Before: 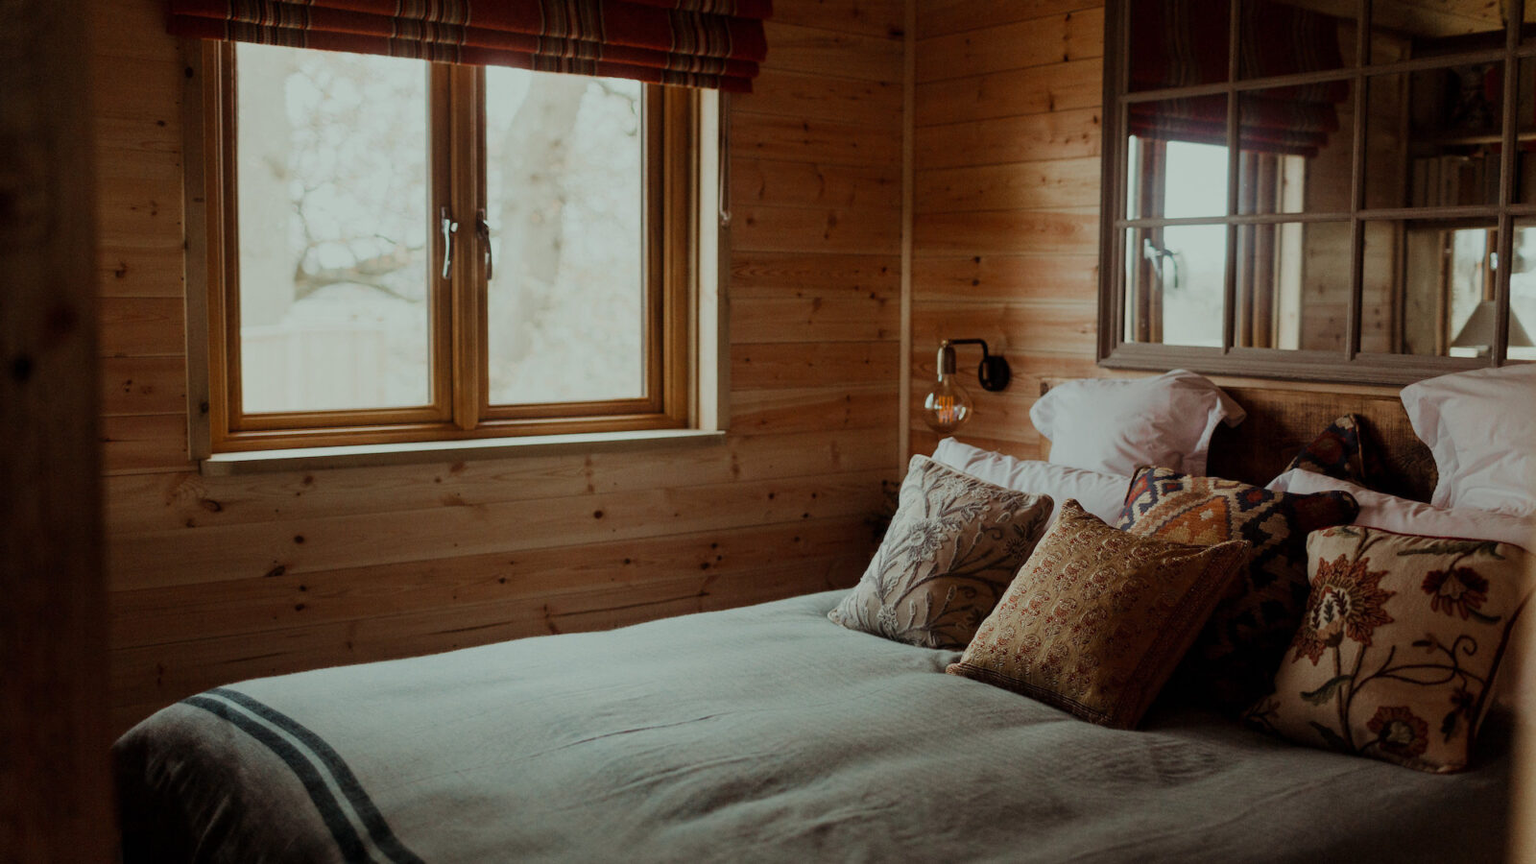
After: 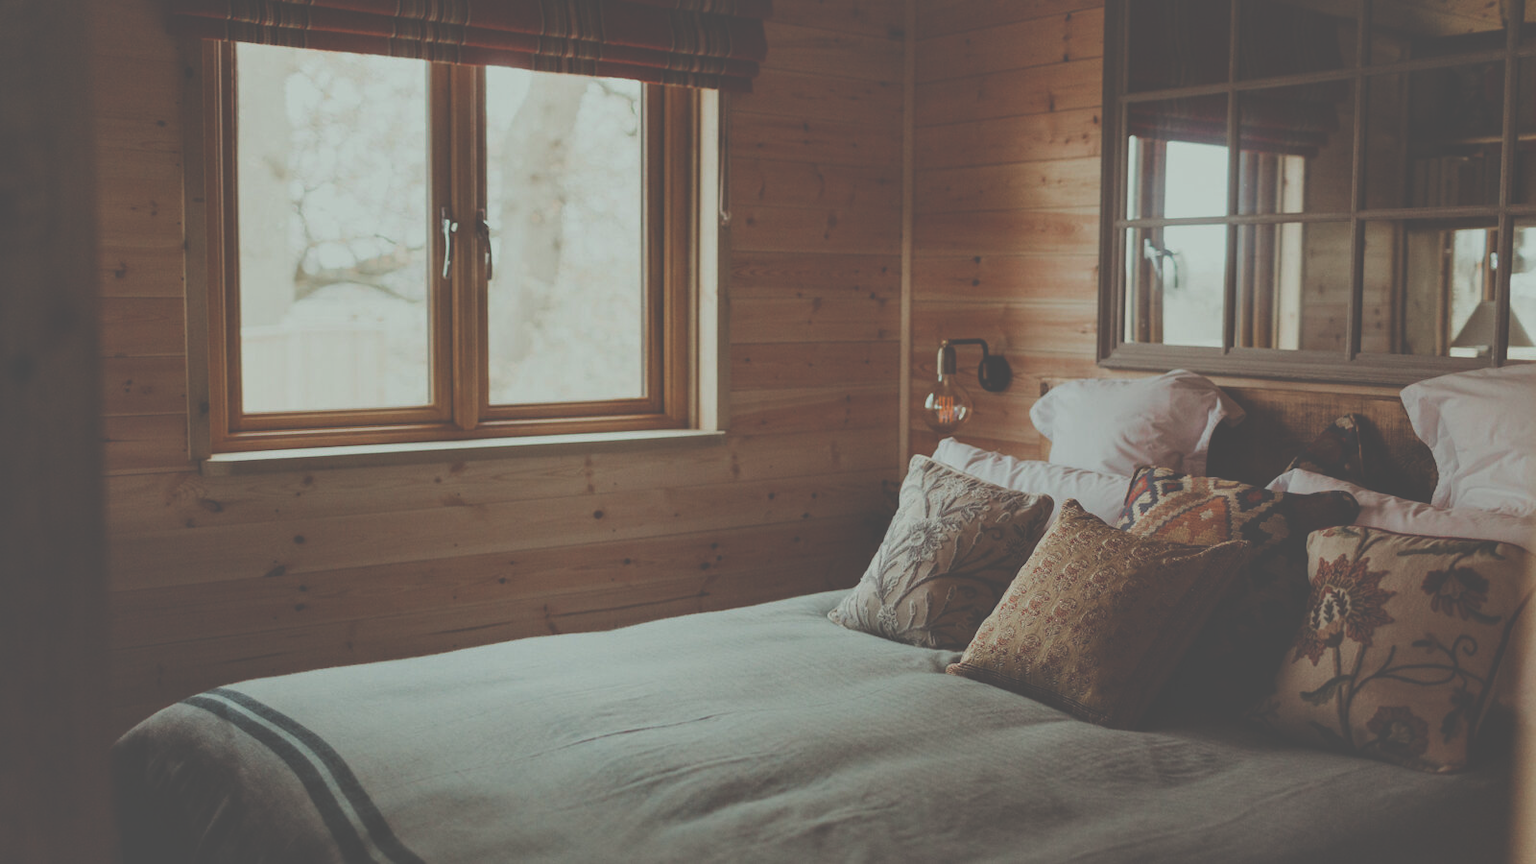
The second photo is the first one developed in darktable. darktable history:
exposure: black level correction -0.063, exposure -0.049 EV, compensate highlight preservation false
shadows and highlights: shadows 37.1, highlights -27.26, soften with gaussian
